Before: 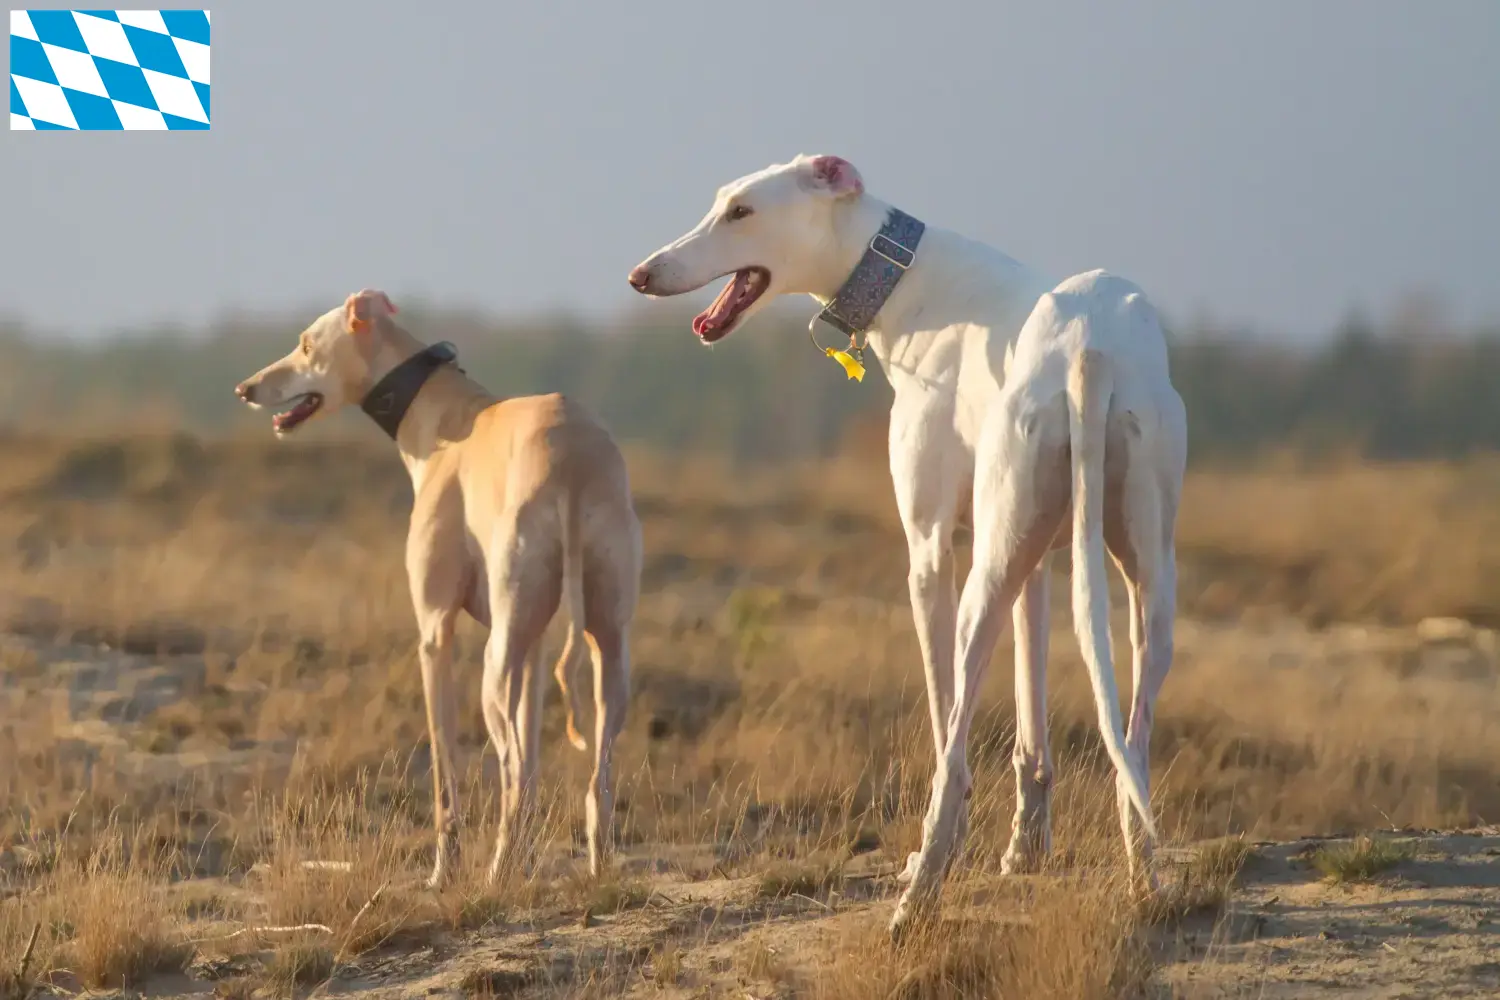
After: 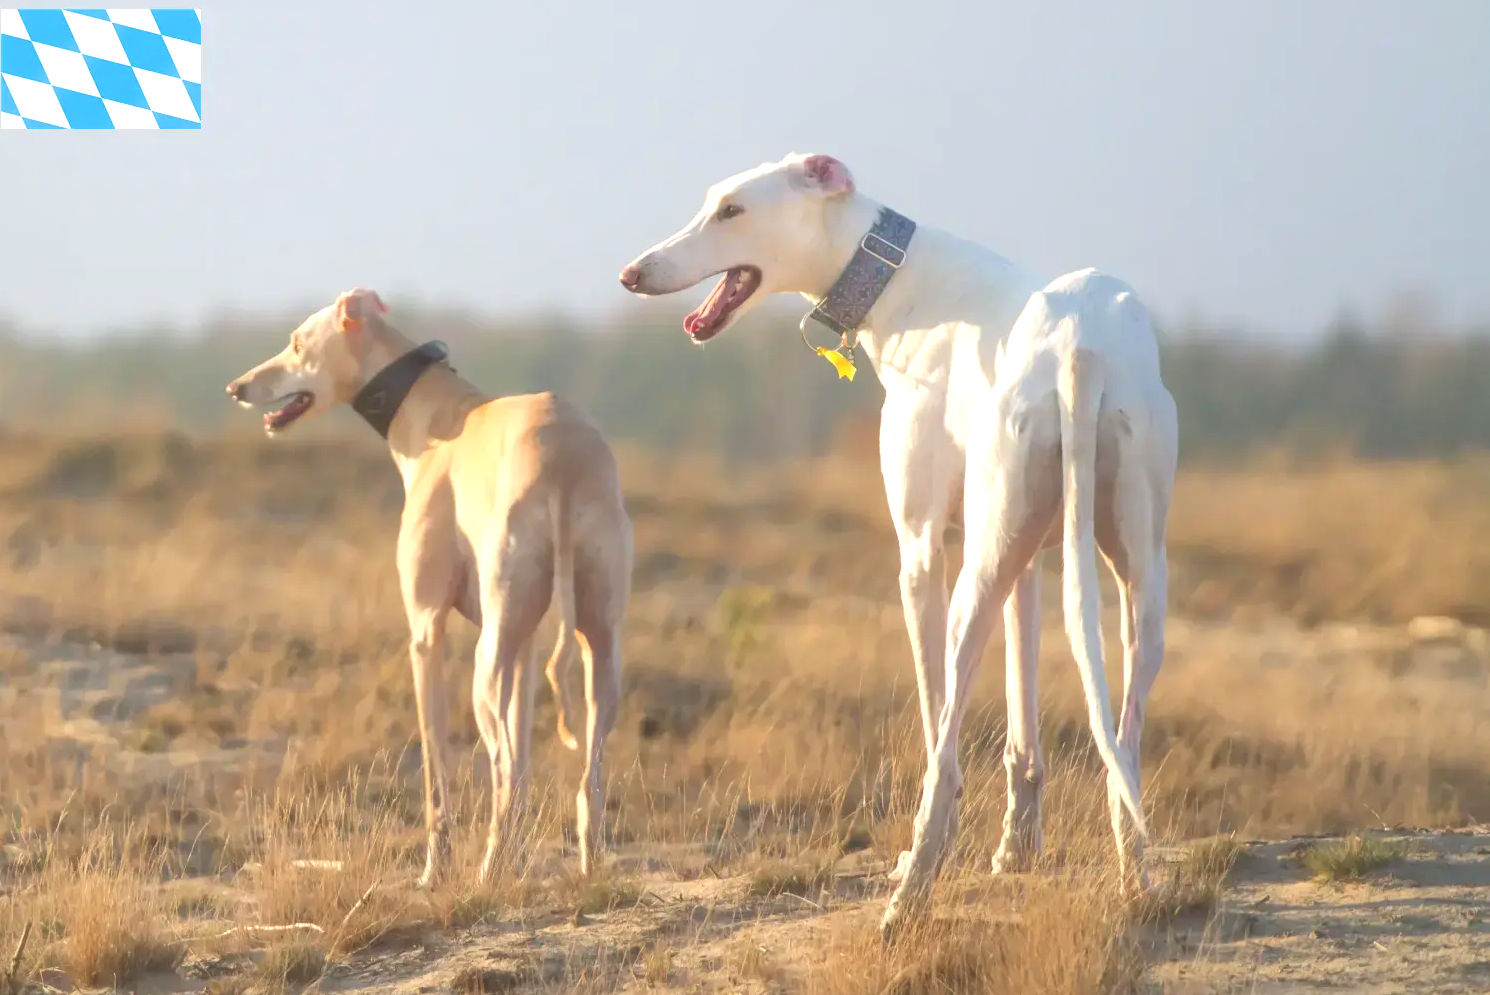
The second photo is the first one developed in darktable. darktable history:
exposure: black level correction 0, exposure 0.7 EV, compensate exposure bias true, compensate highlight preservation false
contrast equalizer: octaves 7, y [[0.6 ×6], [0.55 ×6], [0 ×6], [0 ×6], [0 ×6]], mix -0.3
crop and rotate: left 0.614%, top 0.179%, bottom 0.309%
haze removal: strength -0.1, adaptive false
